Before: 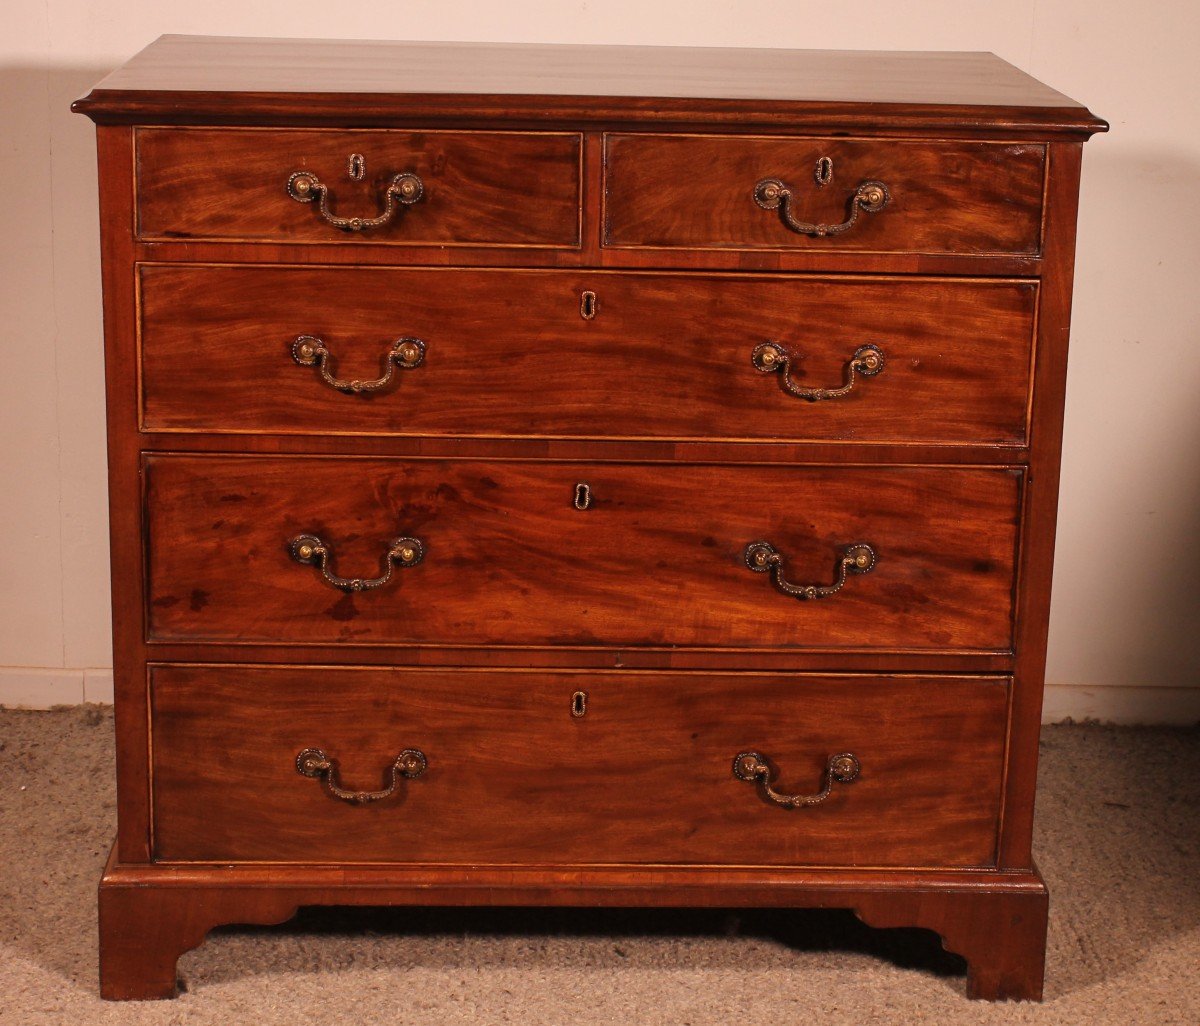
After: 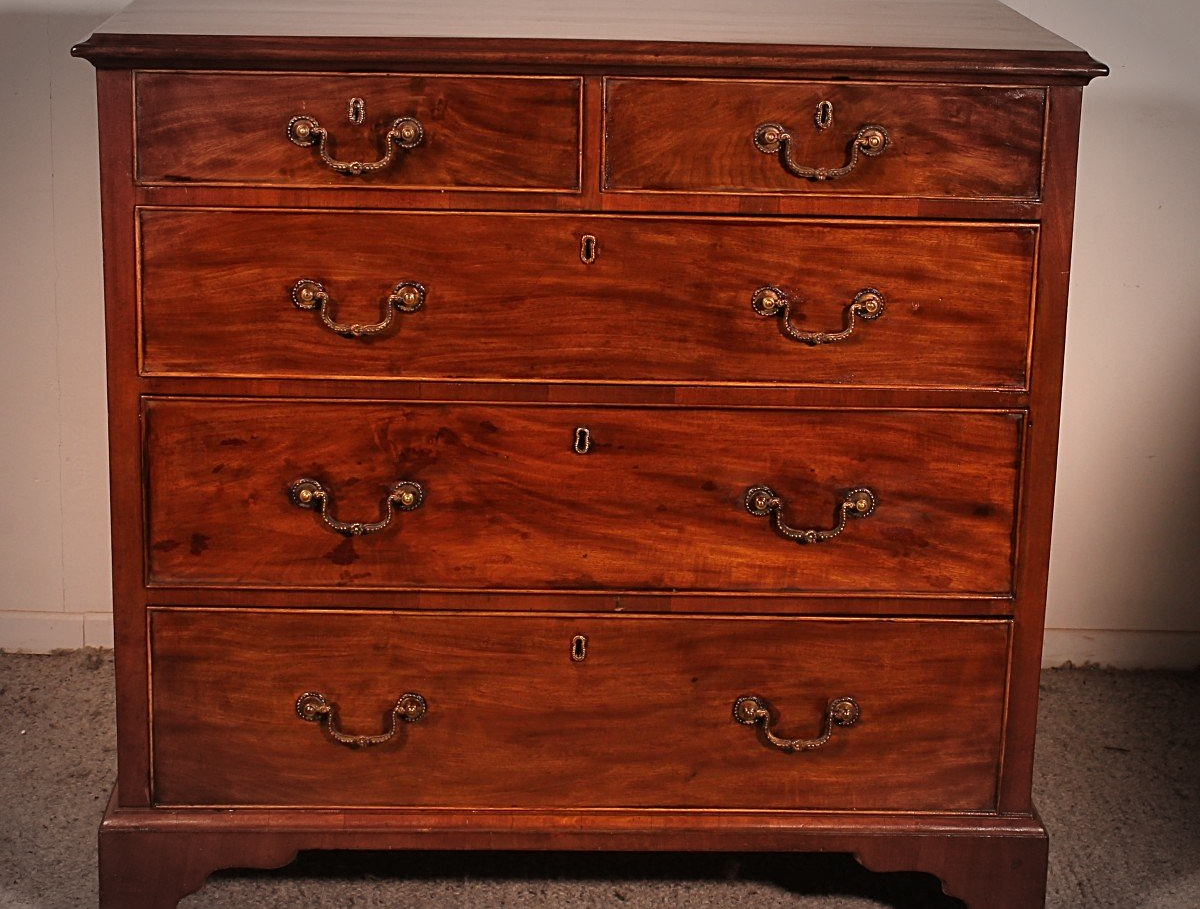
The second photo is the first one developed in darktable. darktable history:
crop and rotate: top 5.526%, bottom 5.792%
vignetting: center (0, 0.004), automatic ratio true
sharpen: on, module defaults
